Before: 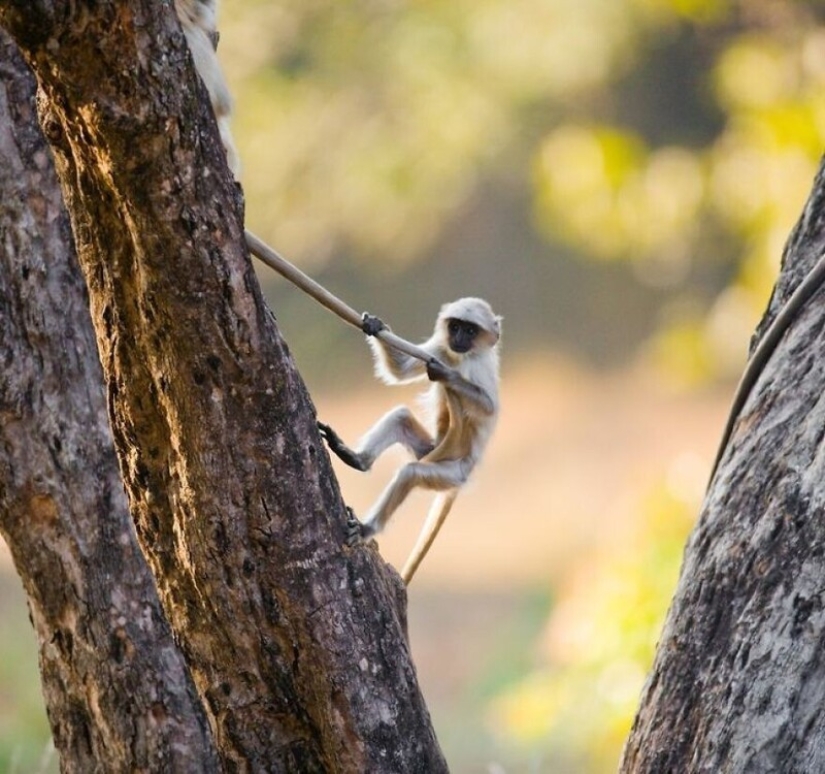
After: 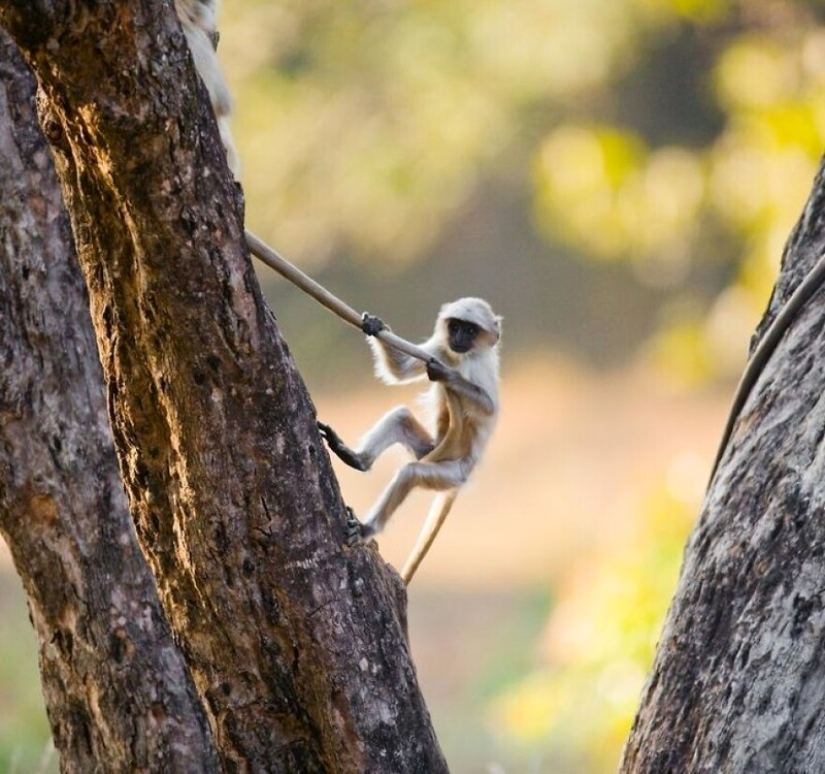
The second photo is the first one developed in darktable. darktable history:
contrast brightness saturation: contrast 0.079, saturation 0.025
